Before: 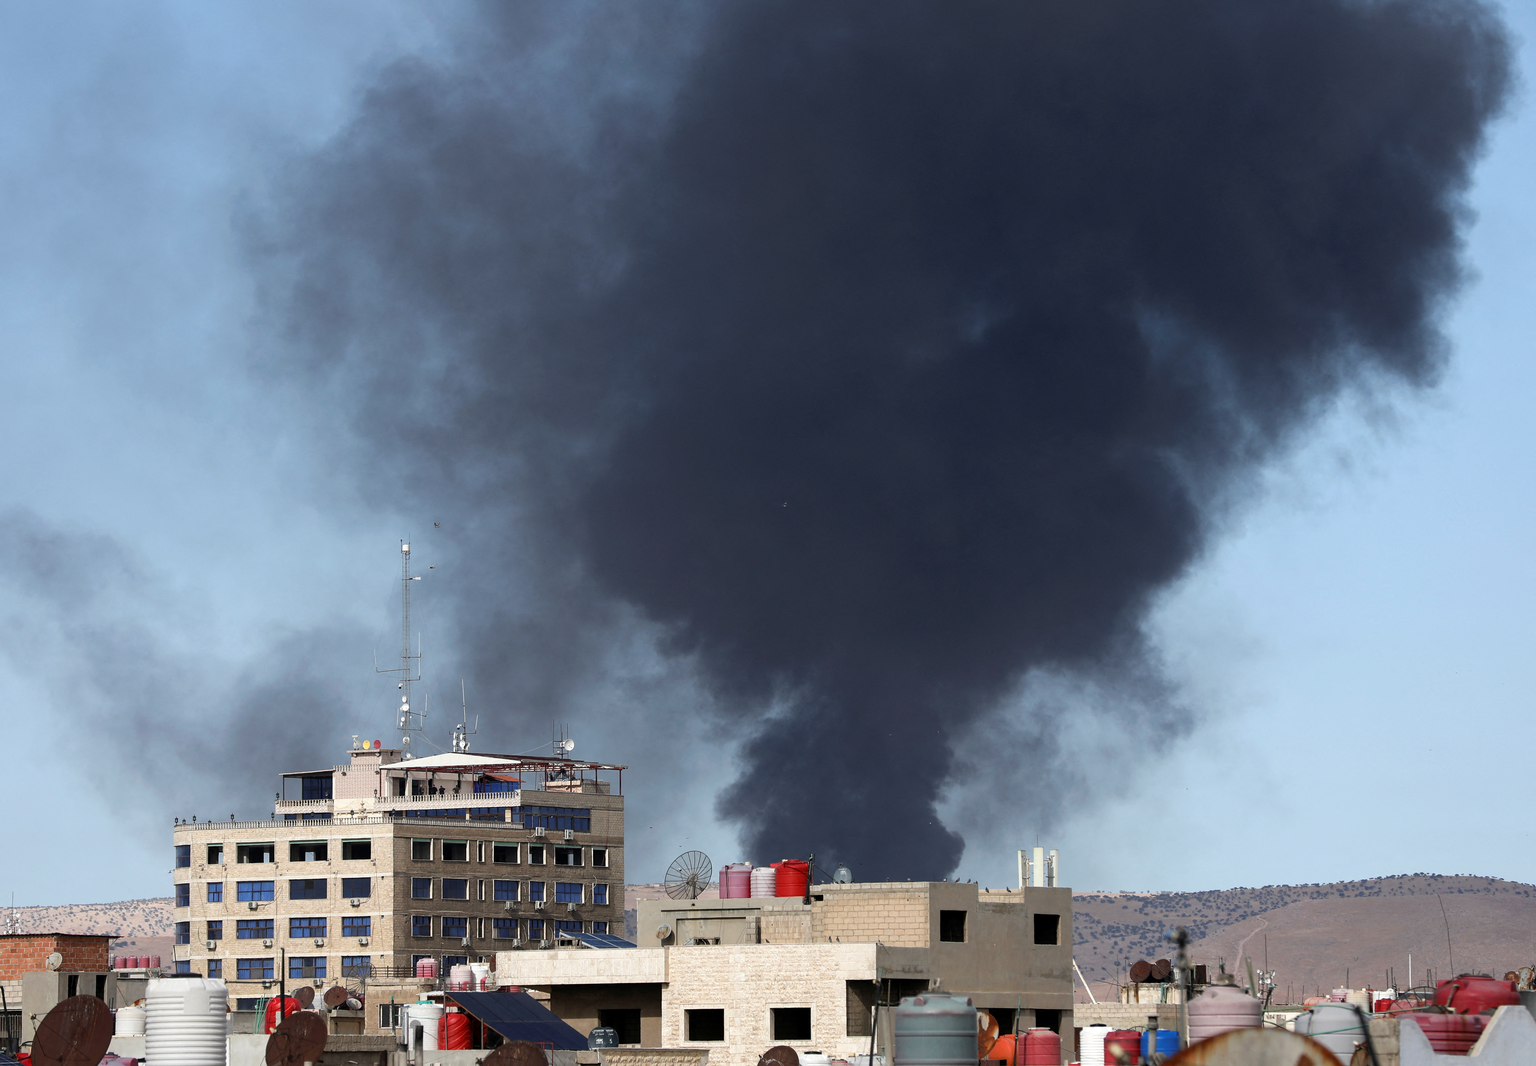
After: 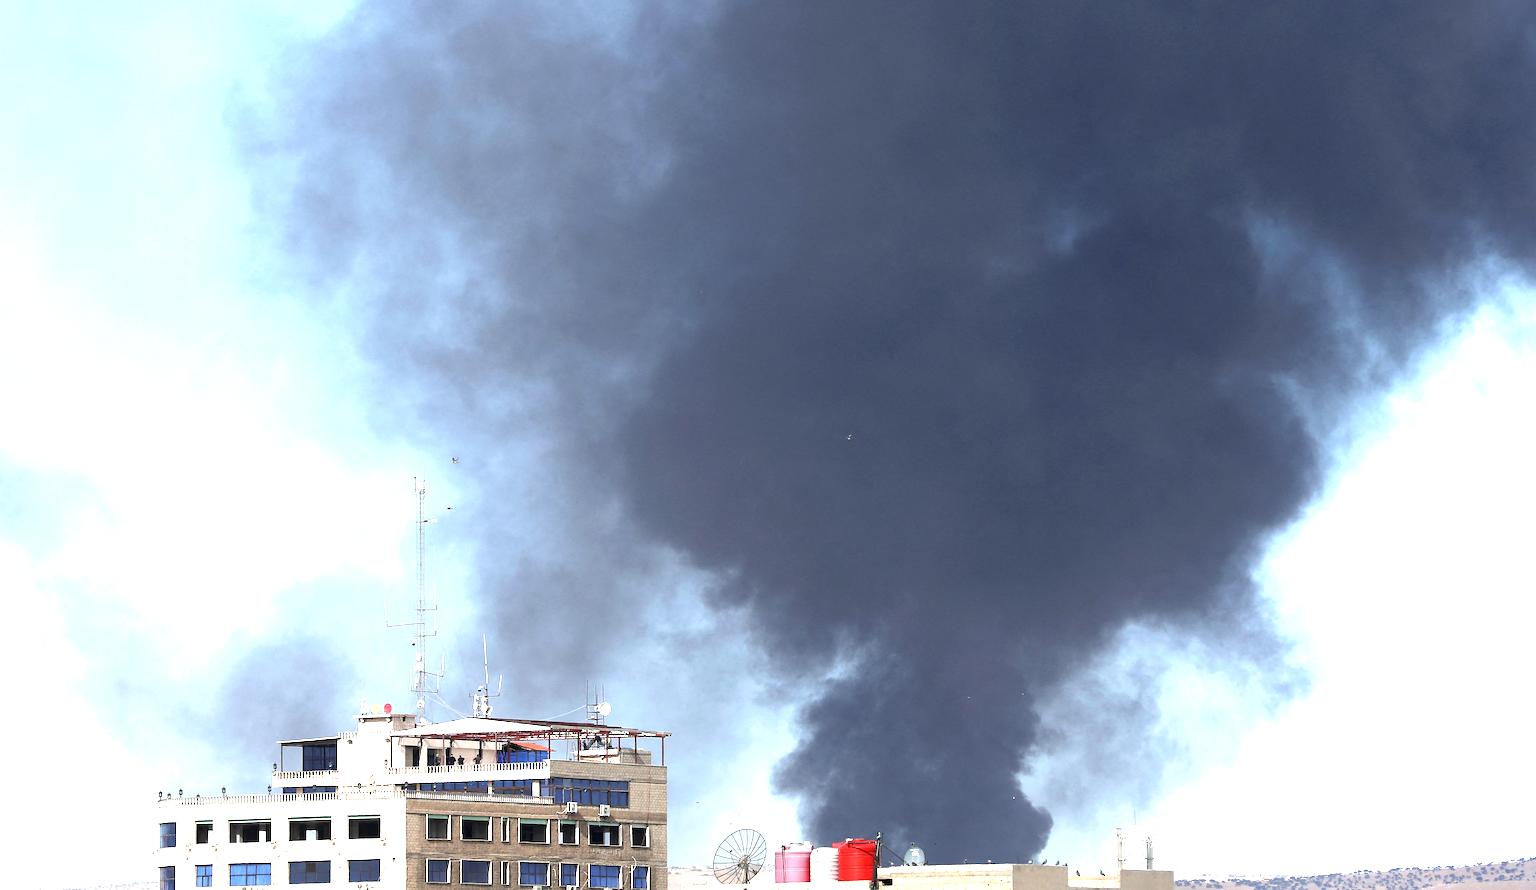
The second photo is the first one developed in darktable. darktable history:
crop and rotate: left 2.285%, top 11.146%, right 9.343%, bottom 15.065%
exposure: black level correction 0, exposure 1.616 EV, compensate exposure bias true, compensate highlight preservation false
tone equalizer: on, module defaults
